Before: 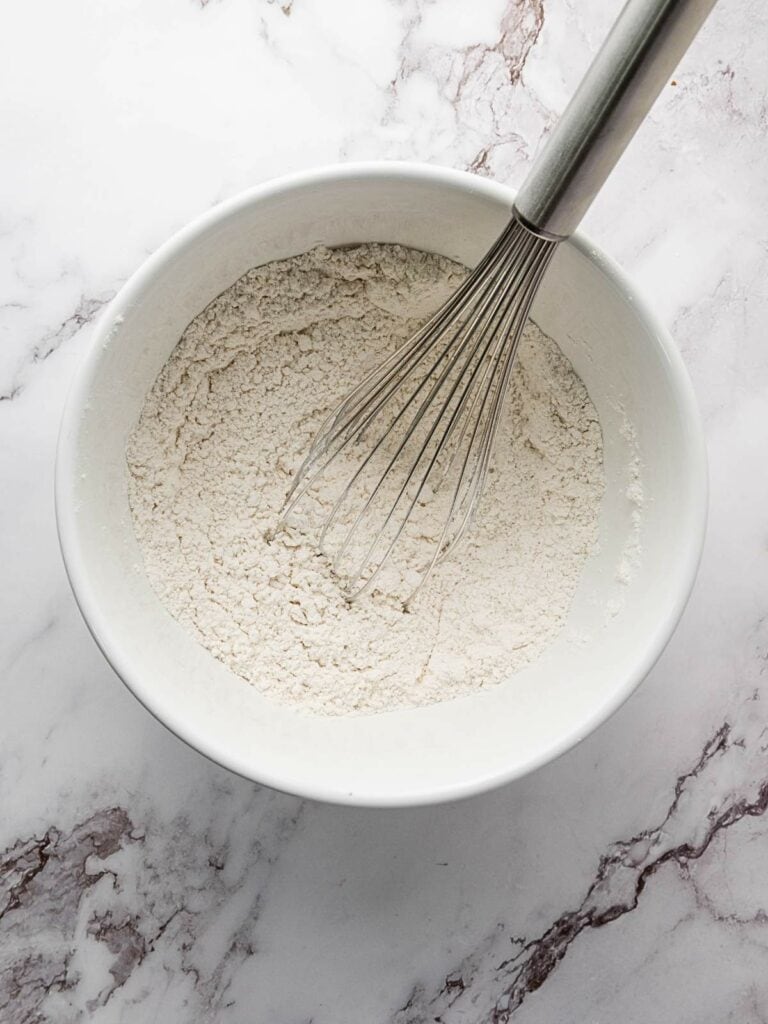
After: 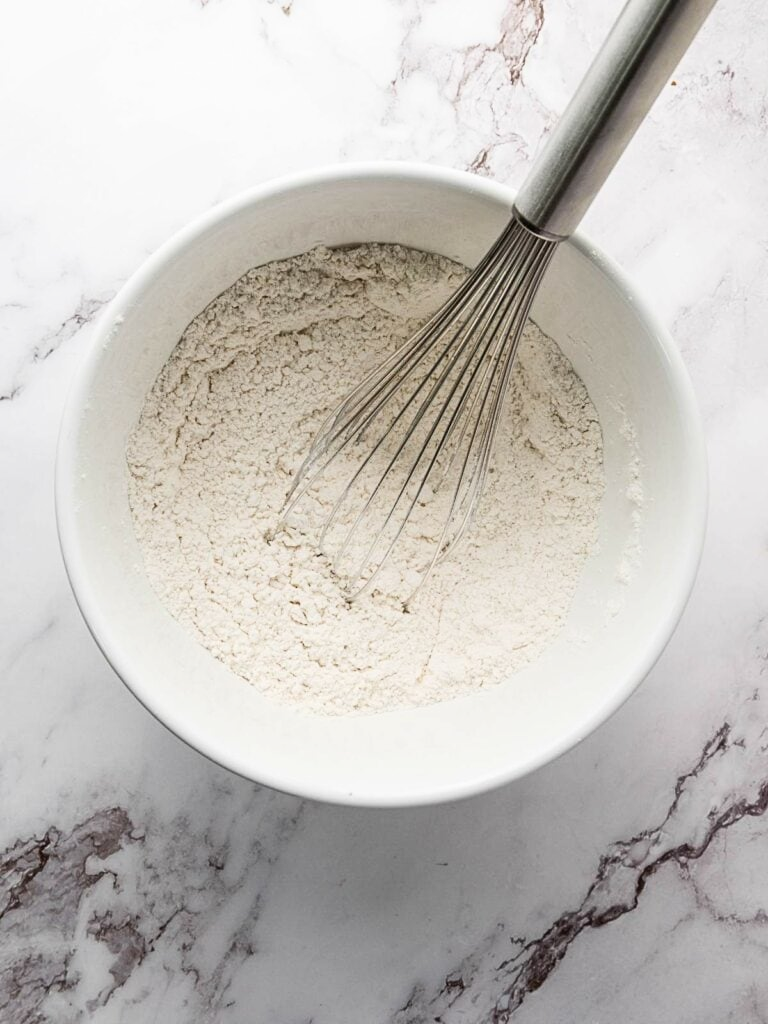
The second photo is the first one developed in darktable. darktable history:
shadows and highlights: shadows -1.16, highlights 40.75
